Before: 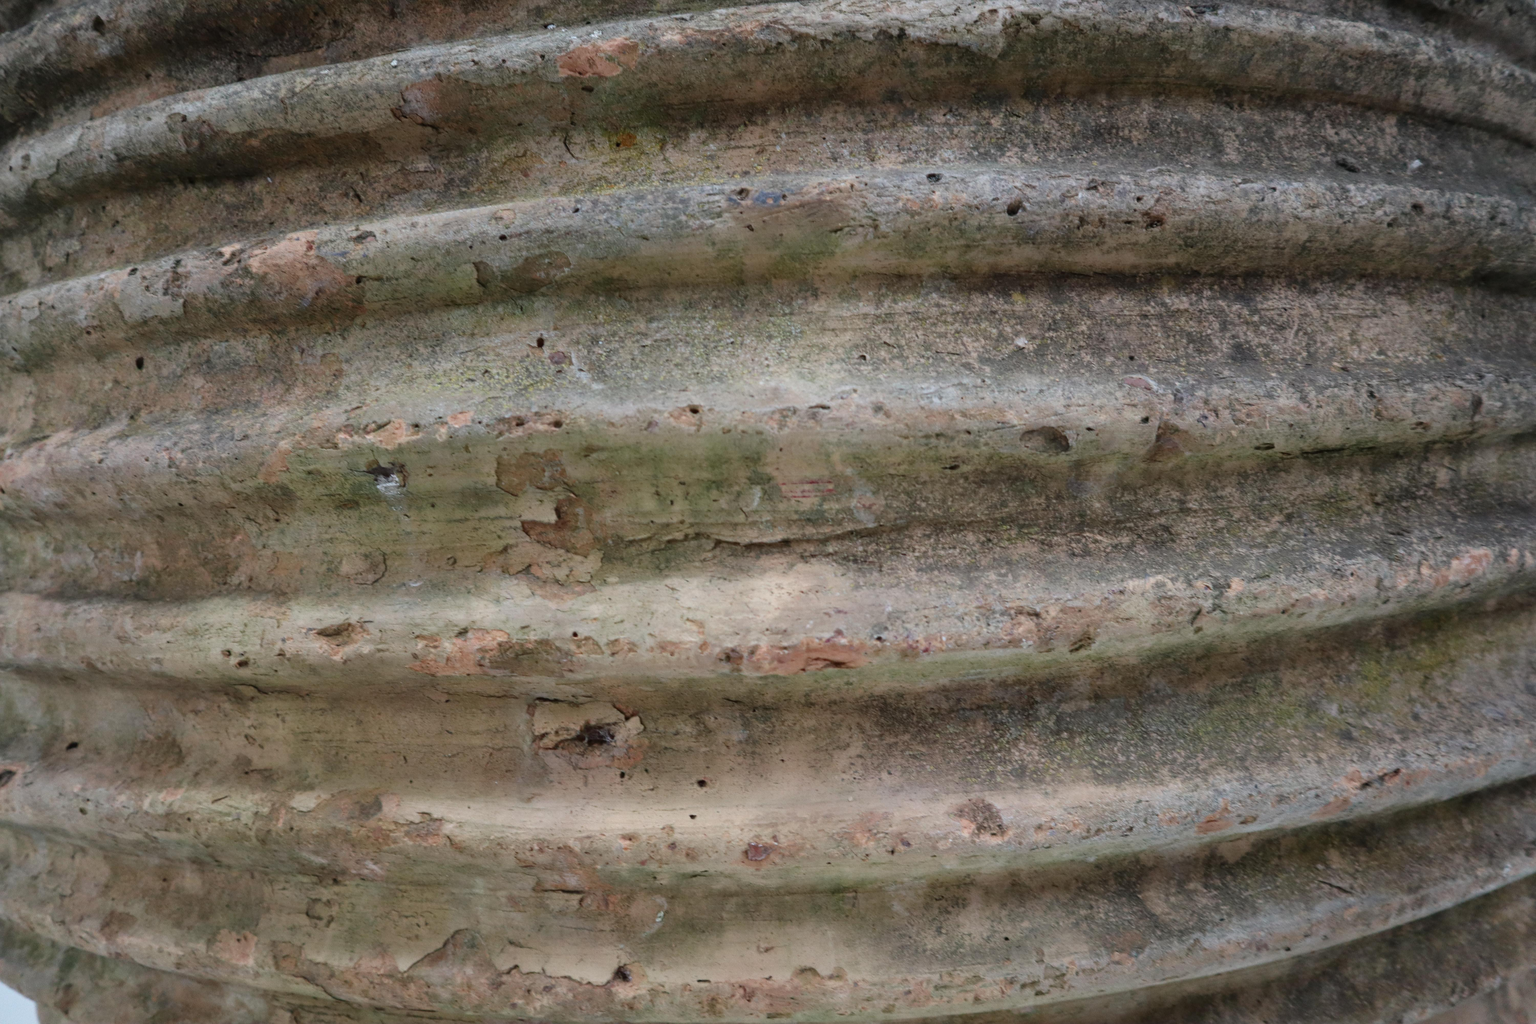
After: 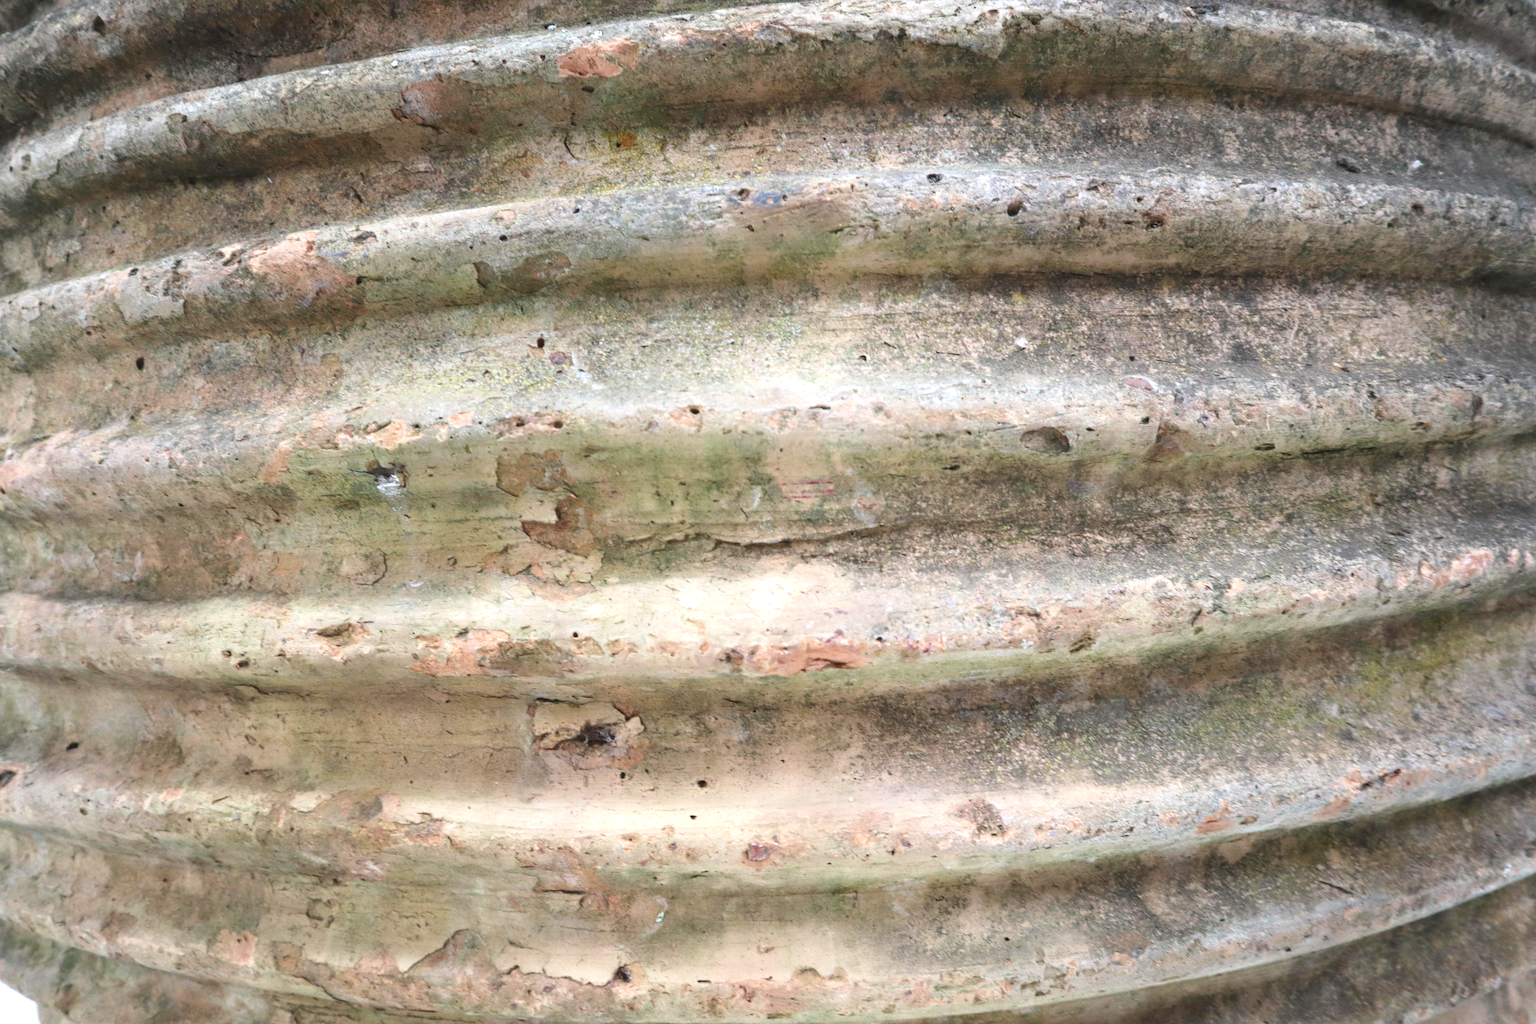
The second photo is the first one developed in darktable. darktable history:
exposure: black level correction -0.002, exposure 1.114 EV, compensate exposure bias true, compensate highlight preservation false
shadows and highlights: shadows 1.75, highlights 38.89
